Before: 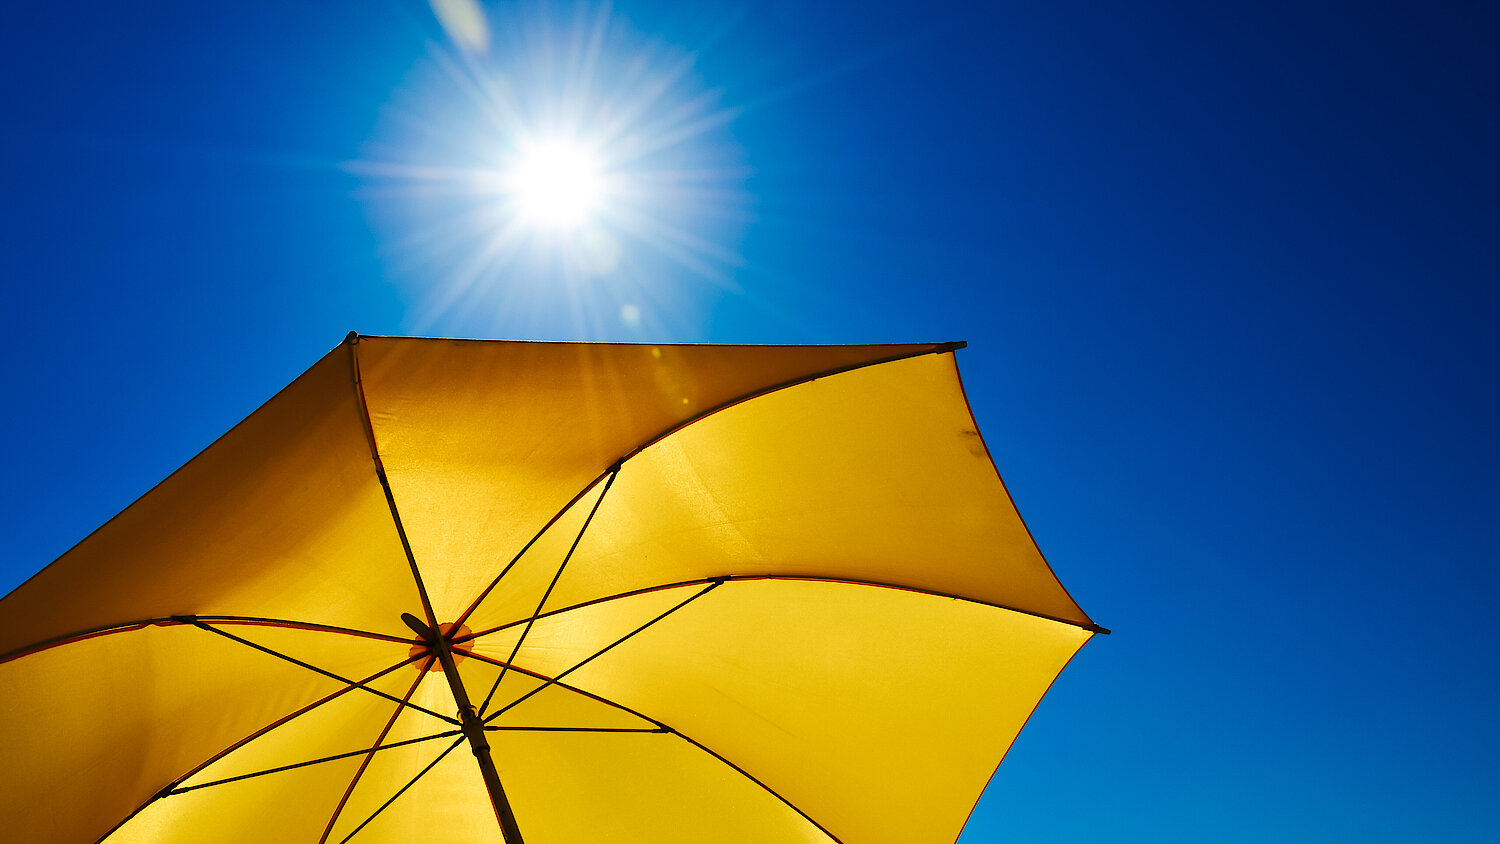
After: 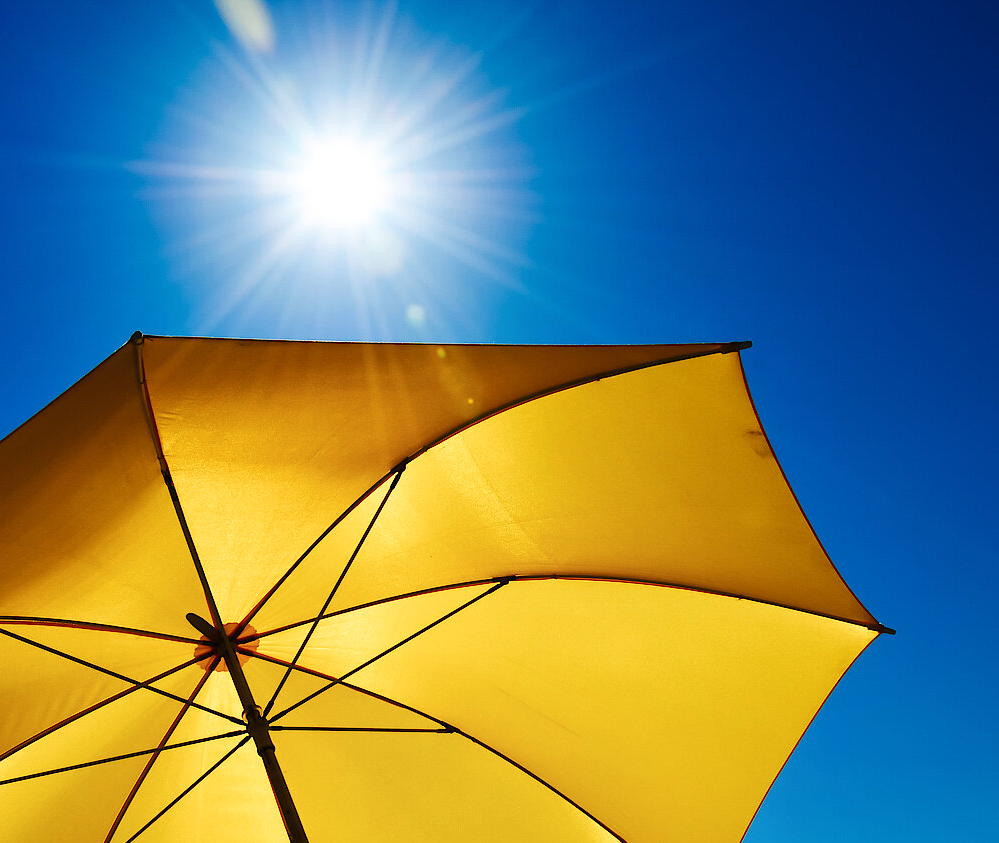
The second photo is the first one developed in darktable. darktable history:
shadows and highlights: shadows 0, highlights 40
crop and rotate: left 14.436%, right 18.898%
